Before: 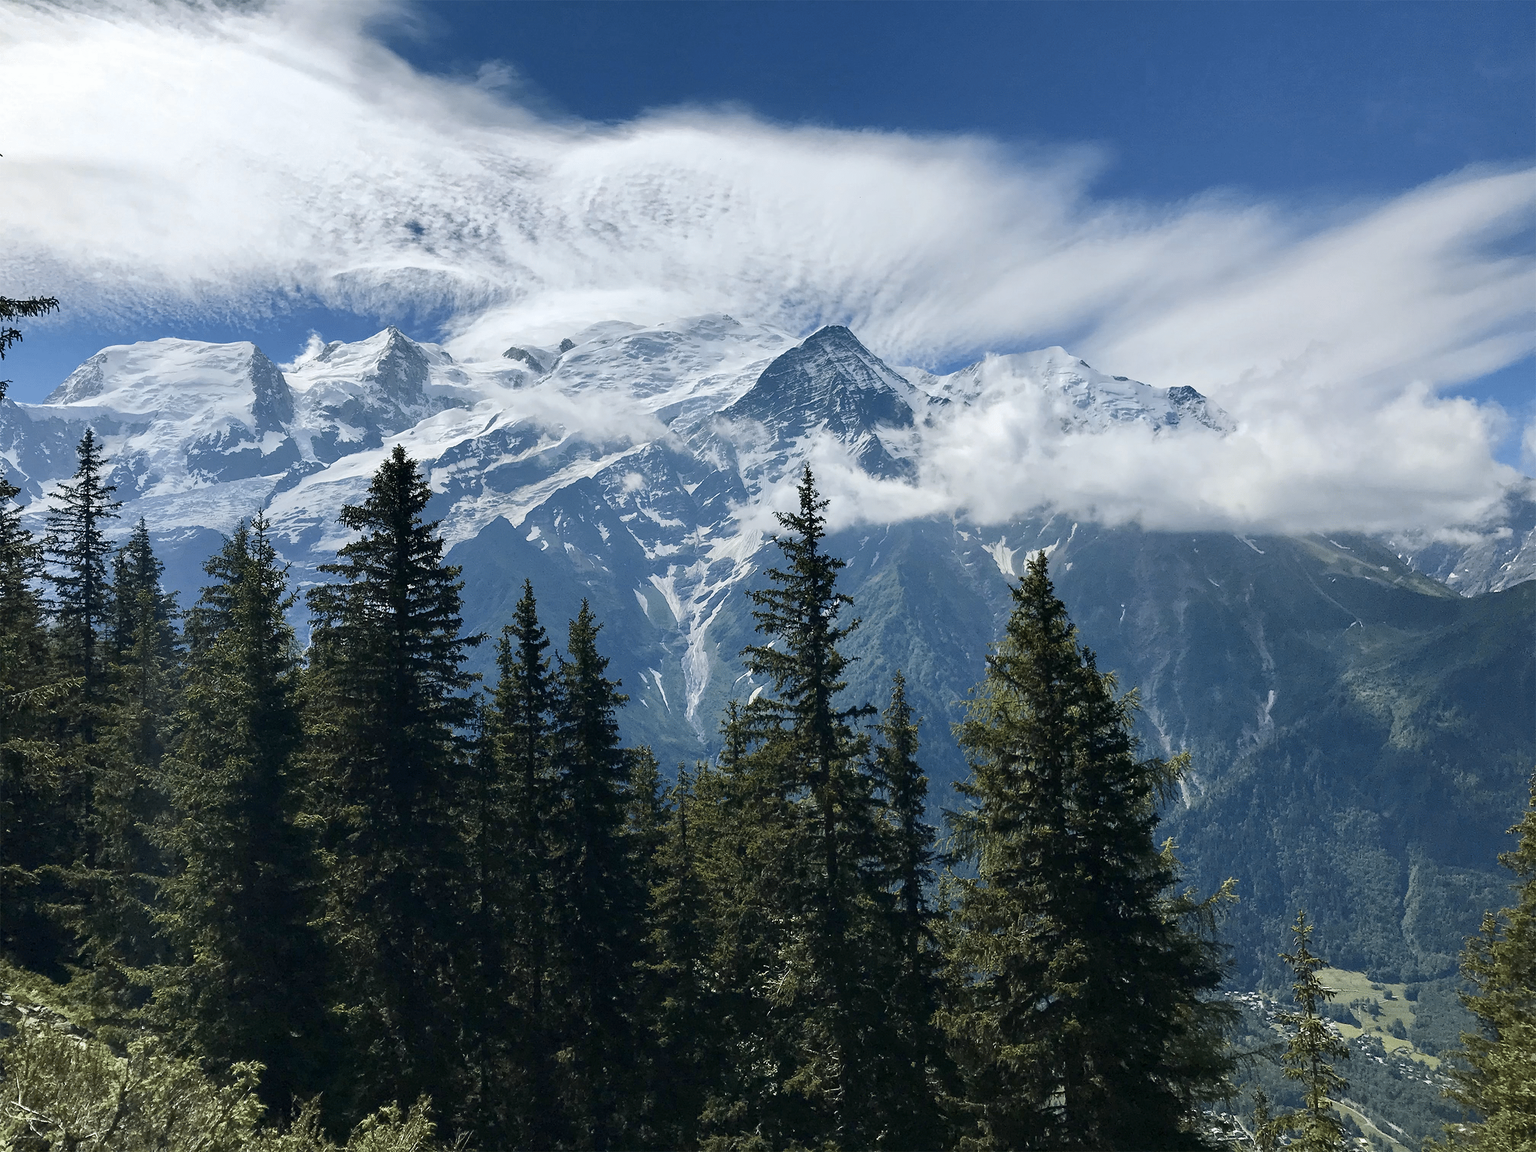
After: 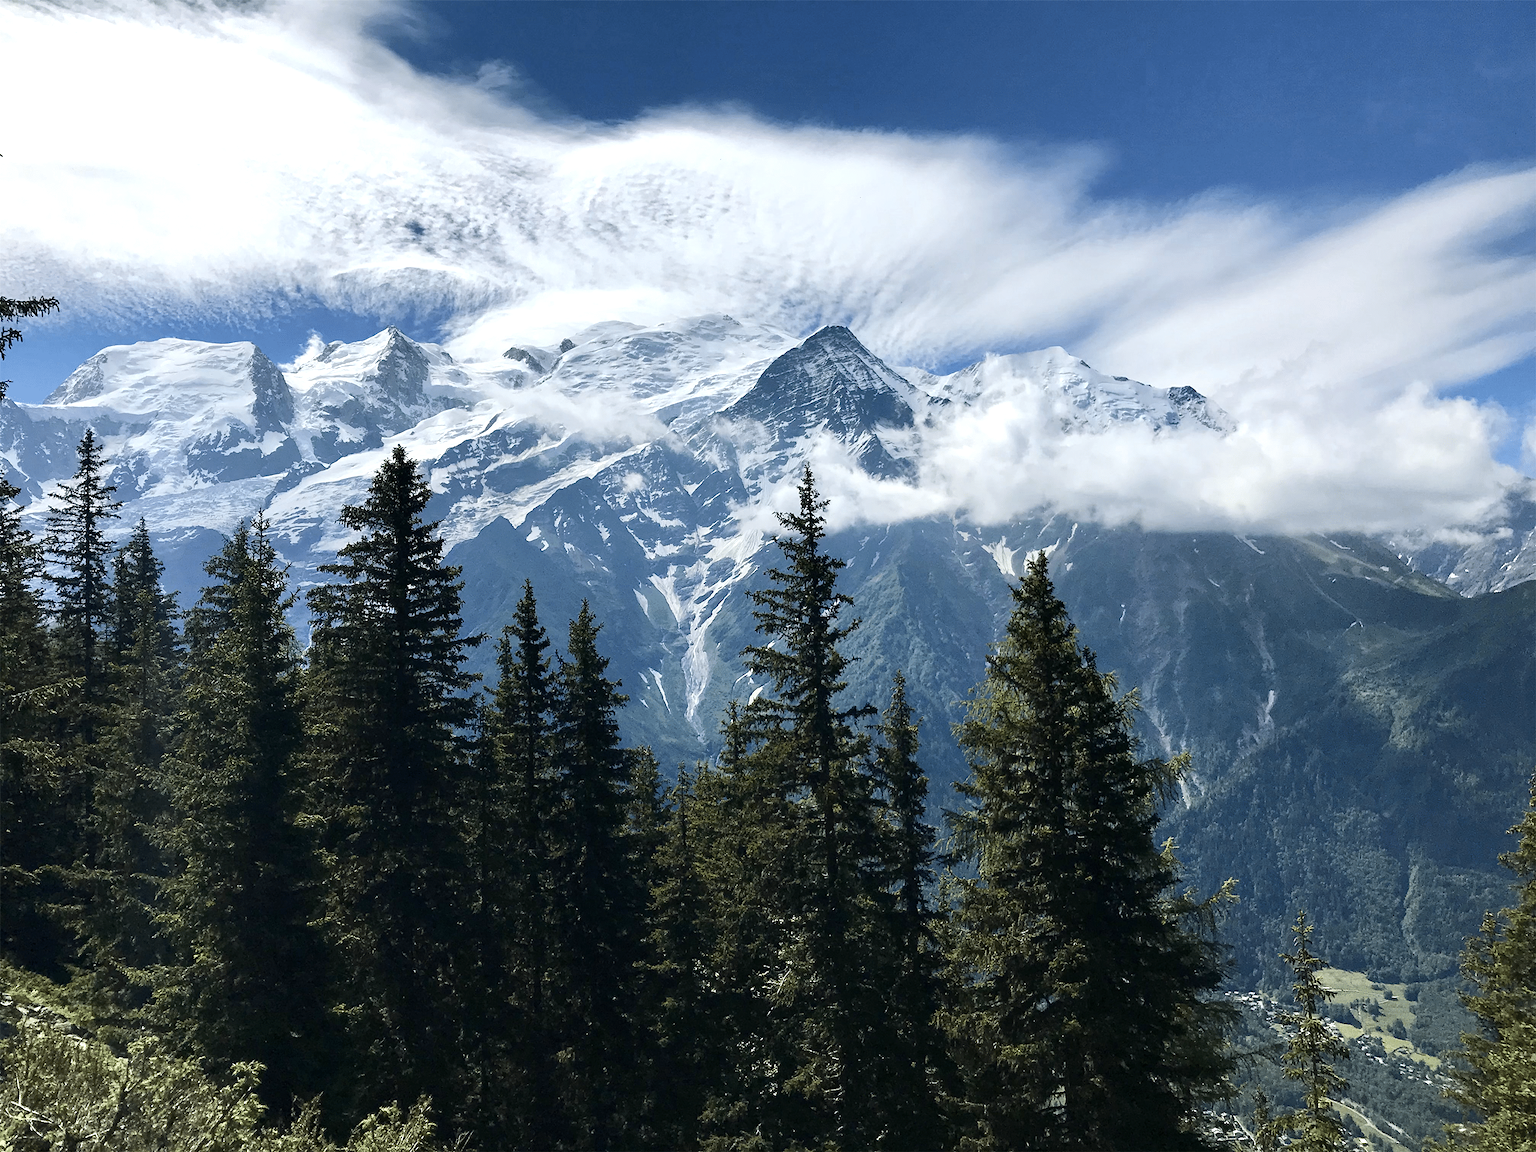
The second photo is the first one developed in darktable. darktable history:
tone equalizer: -8 EV -0.388 EV, -7 EV -0.359 EV, -6 EV -0.328 EV, -5 EV -0.209 EV, -3 EV 0.247 EV, -2 EV 0.357 EV, -1 EV 0.368 EV, +0 EV 0.41 EV, edges refinement/feathering 500, mask exposure compensation -1.57 EV, preserve details no
